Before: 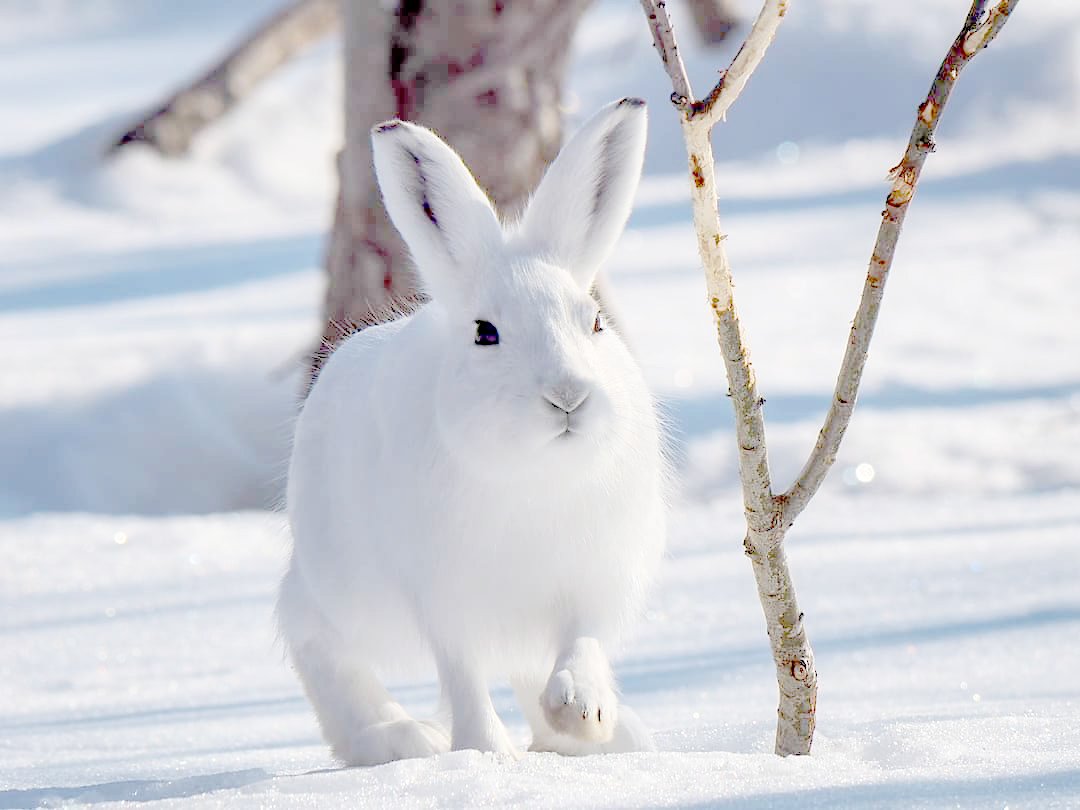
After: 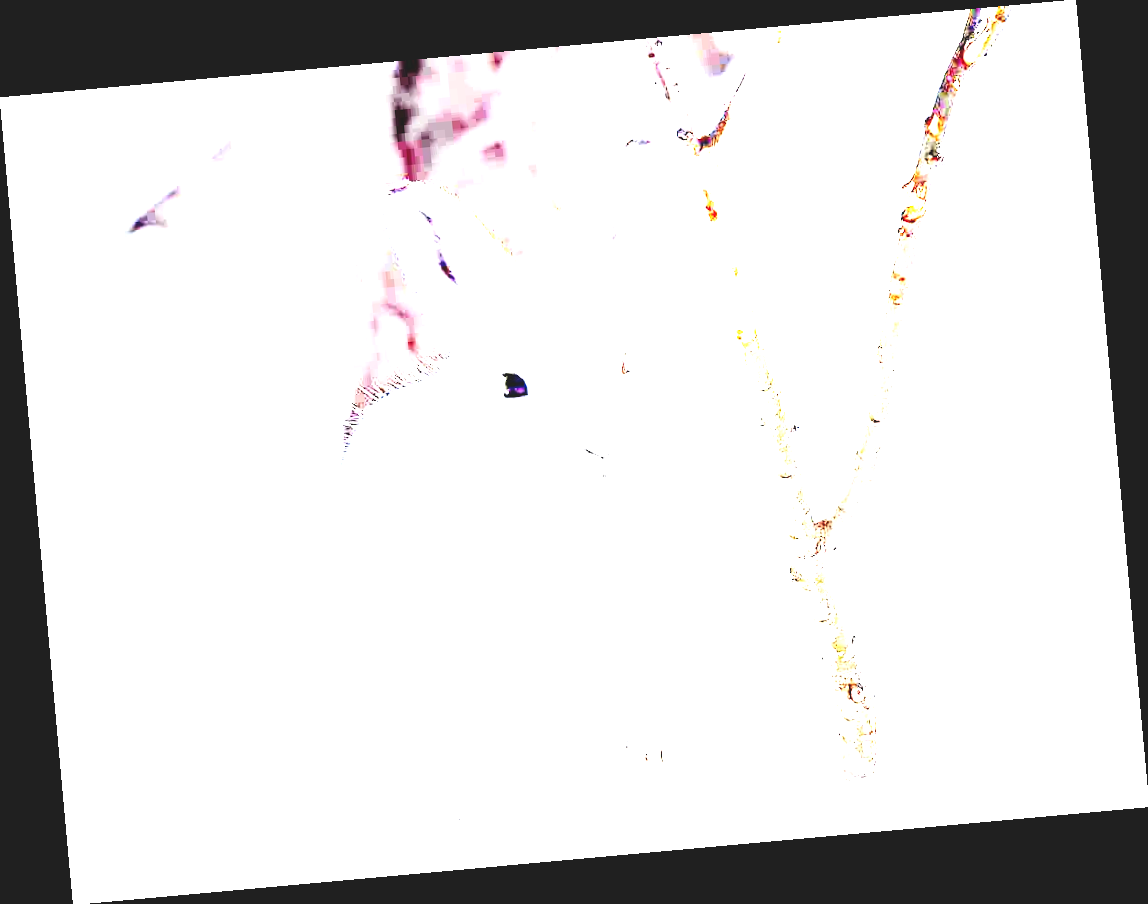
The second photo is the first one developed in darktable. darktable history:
levels: levels [0, 0.352, 0.703]
rotate and perspective: rotation -5.2°, automatic cropping off
exposure: black level correction -0.005, exposure 1.002 EV, compensate highlight preservation false
